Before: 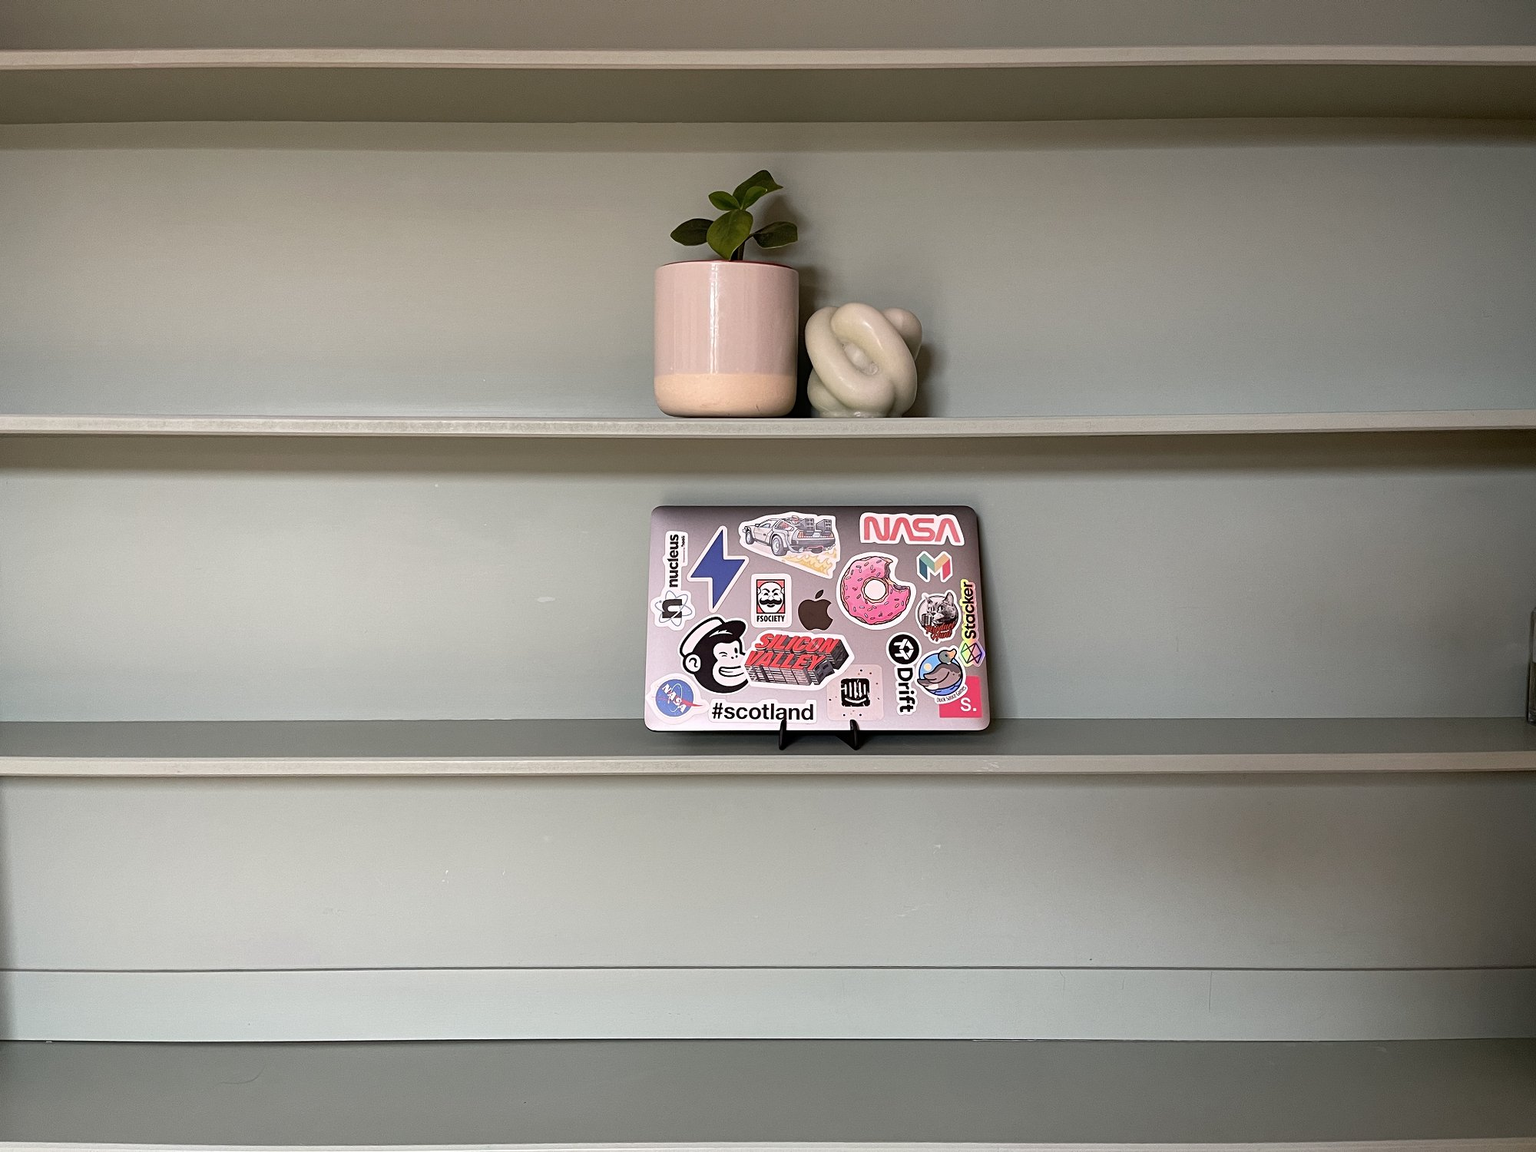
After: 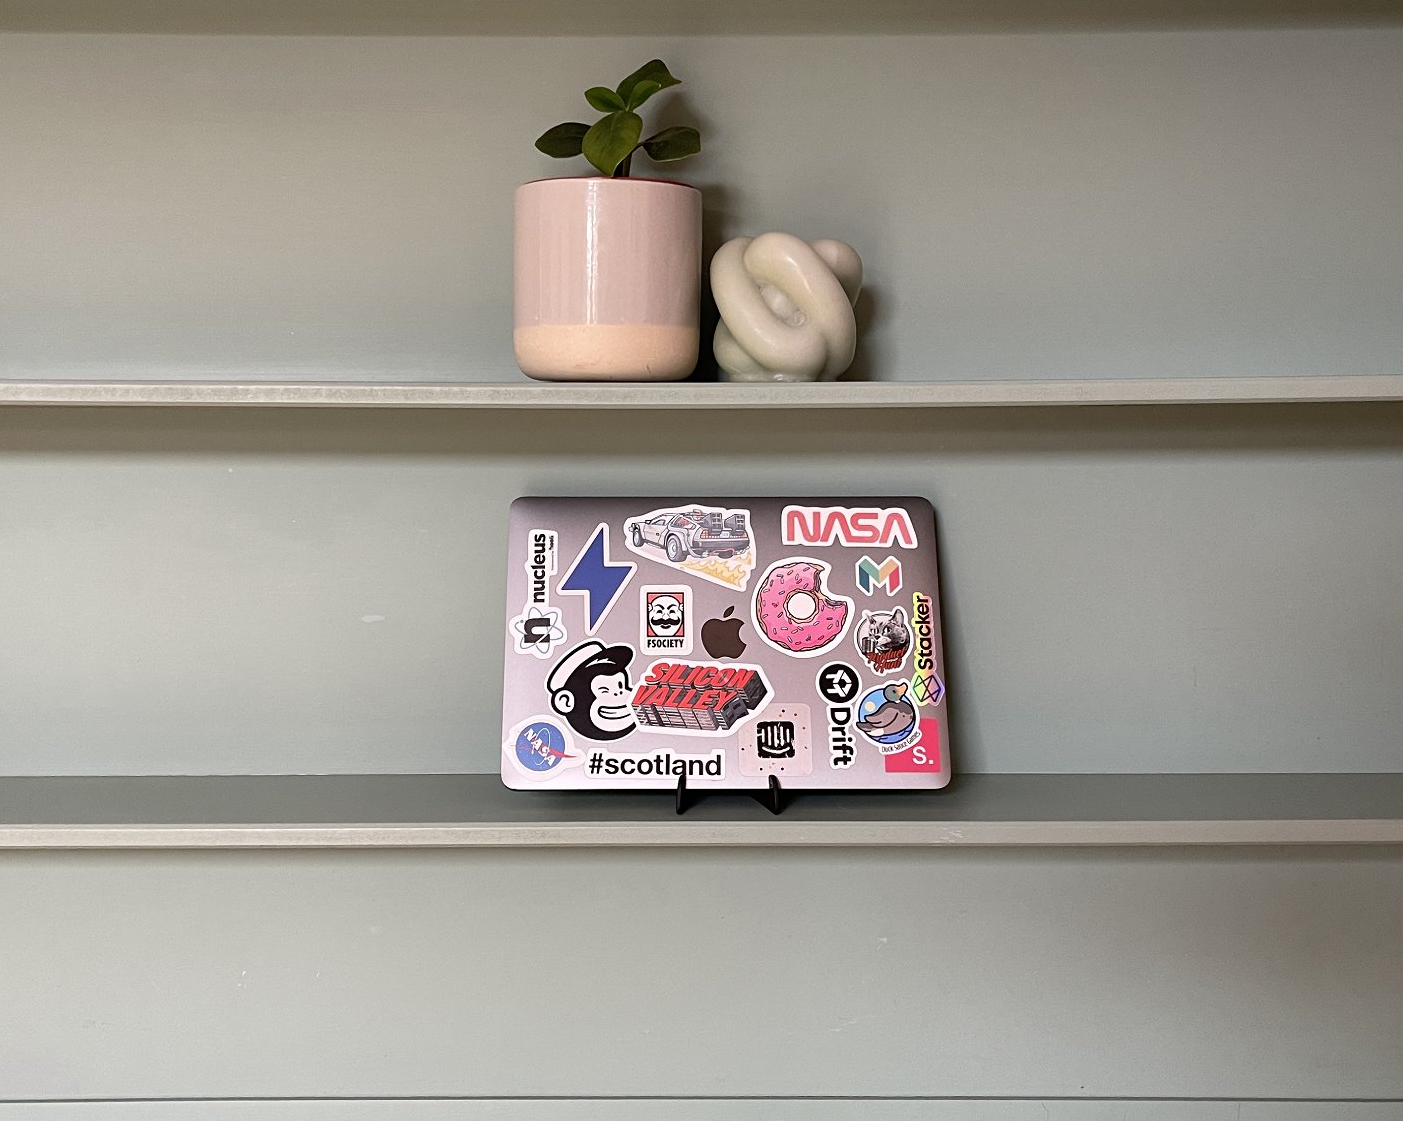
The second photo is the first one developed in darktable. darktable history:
crop and rotate: left 16.919%, top 10.829%, right 12.904%, bottom 14.399%
